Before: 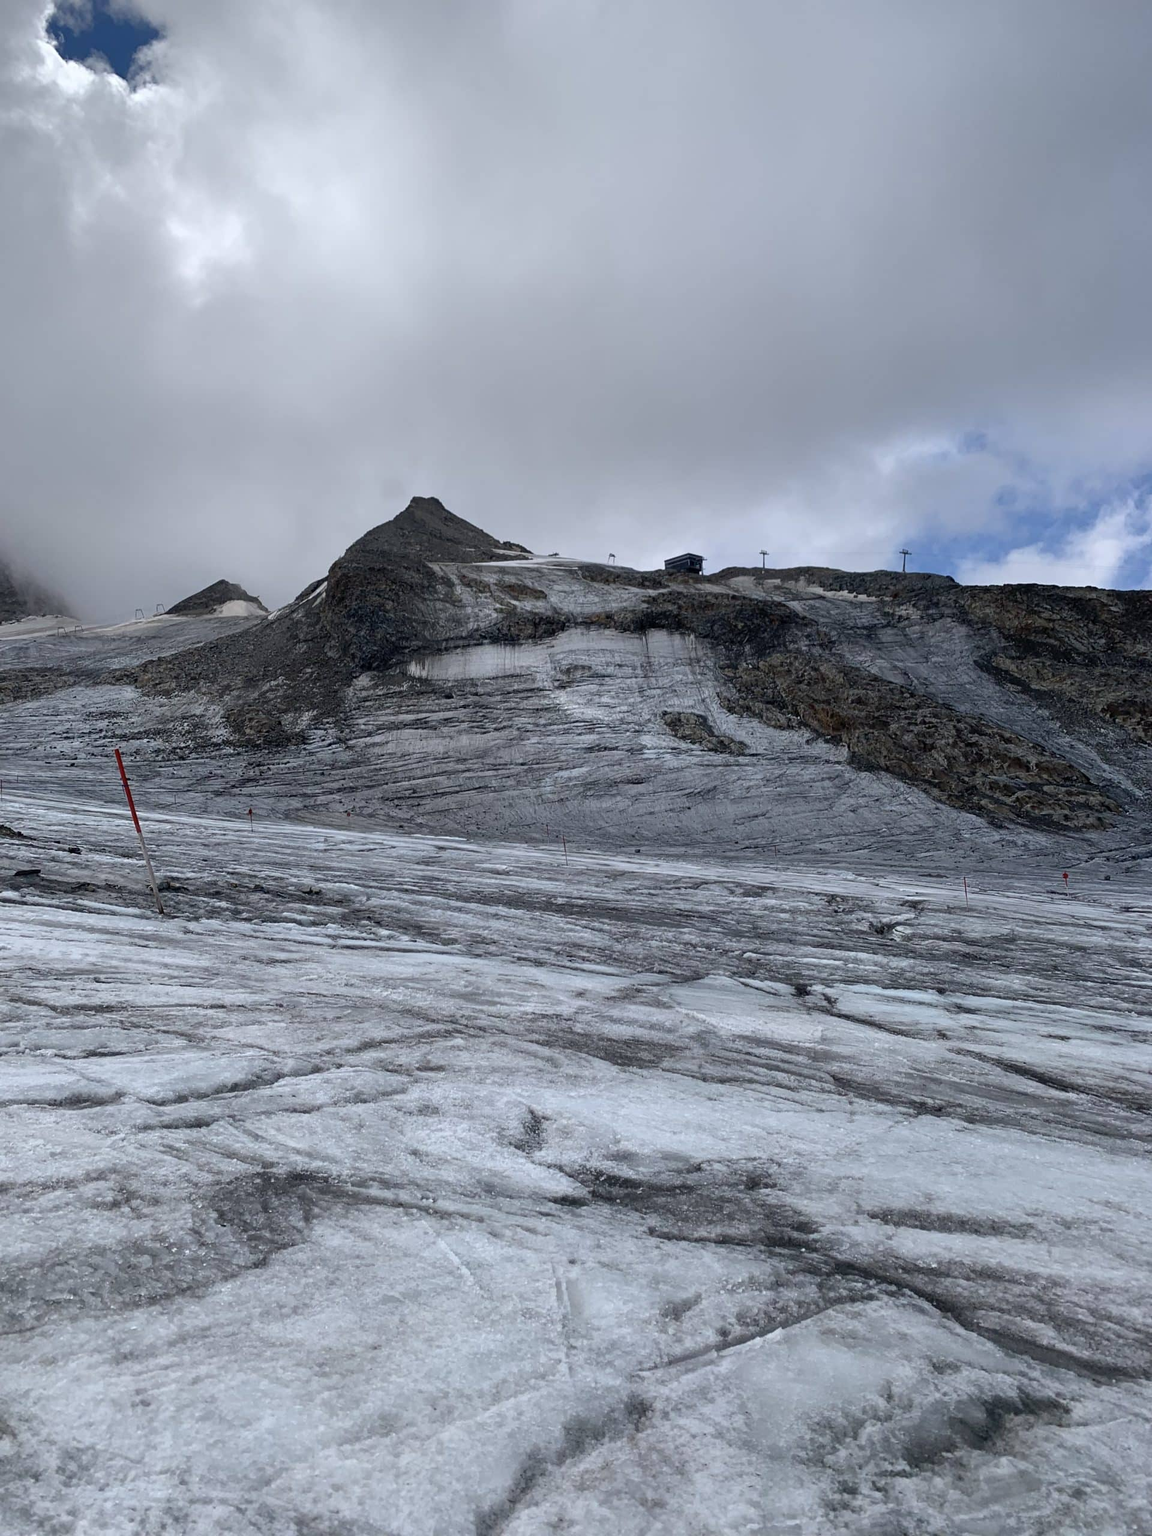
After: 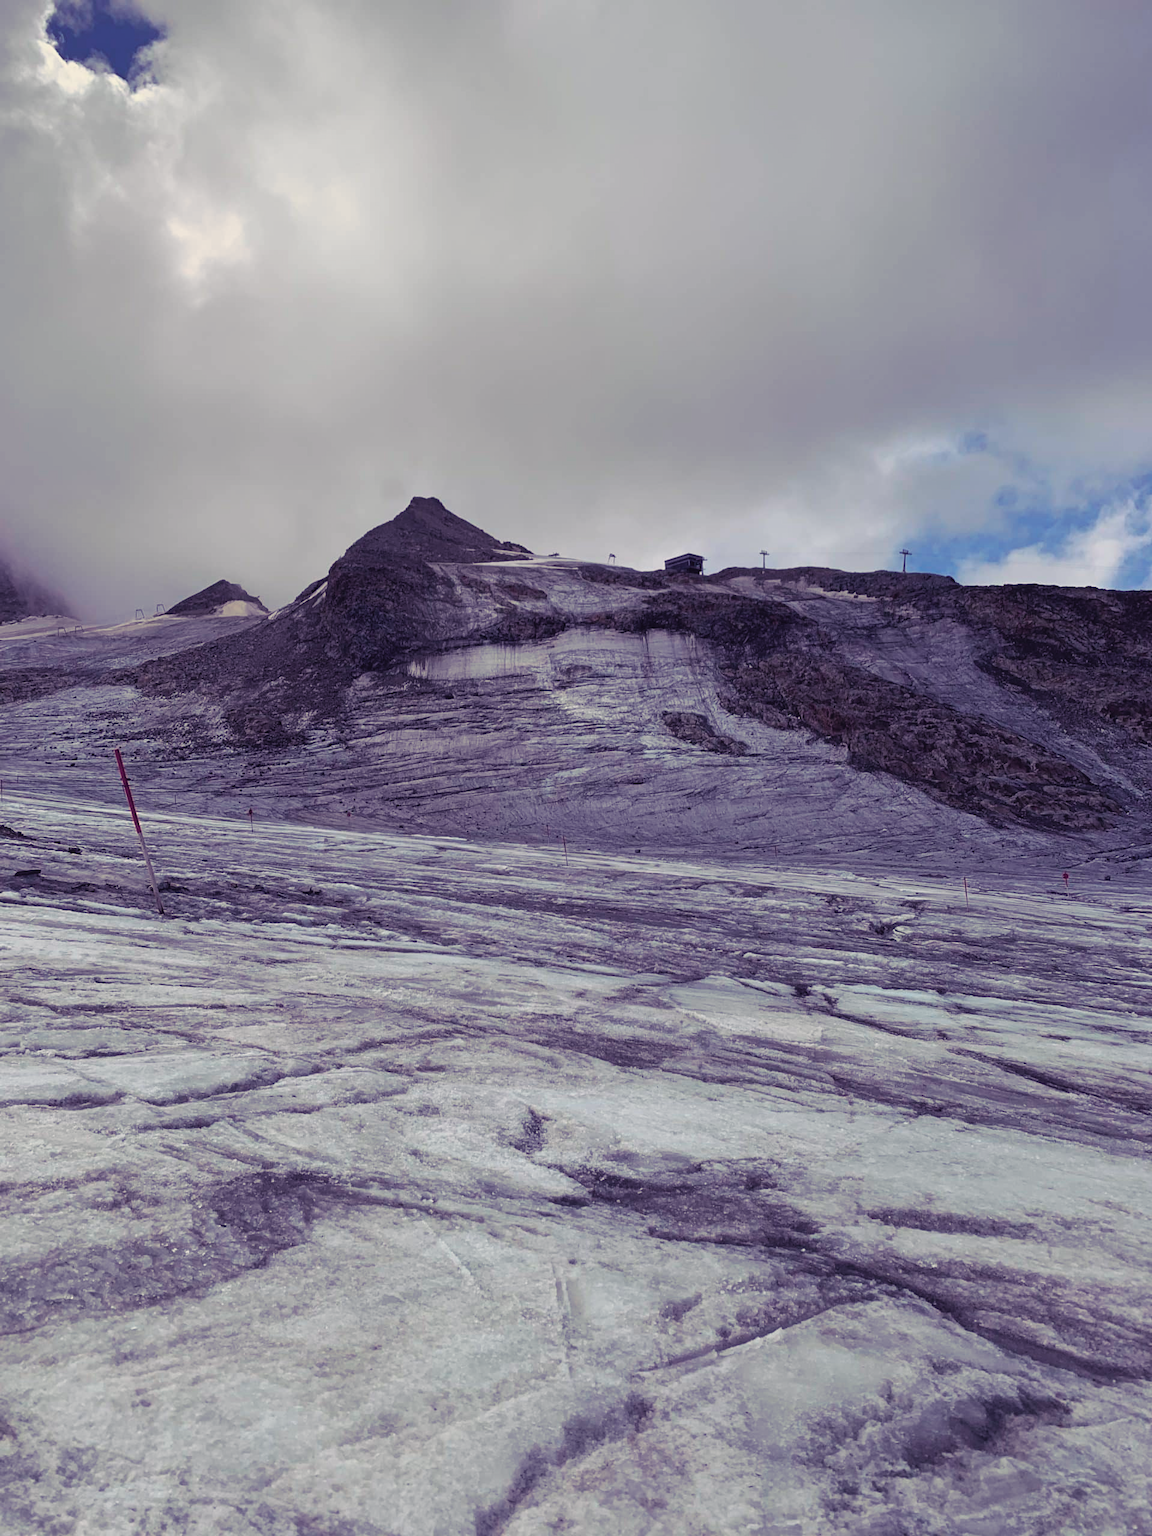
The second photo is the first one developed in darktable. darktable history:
contrast brightness saturation: contrast -0.11
color balance rgb: perceptual saturation grading › global saturation 20%, perceptual saturation grading › highlights -25%, perceptual saturation grading › shadows 50%
split-toning: shadows › hue 255.6°, shadows › saturation 0.66, highlights › hue 43.2°, highlights › saturation 0.68, balance -50.1
white balance: red 1.045, blue 0.932
